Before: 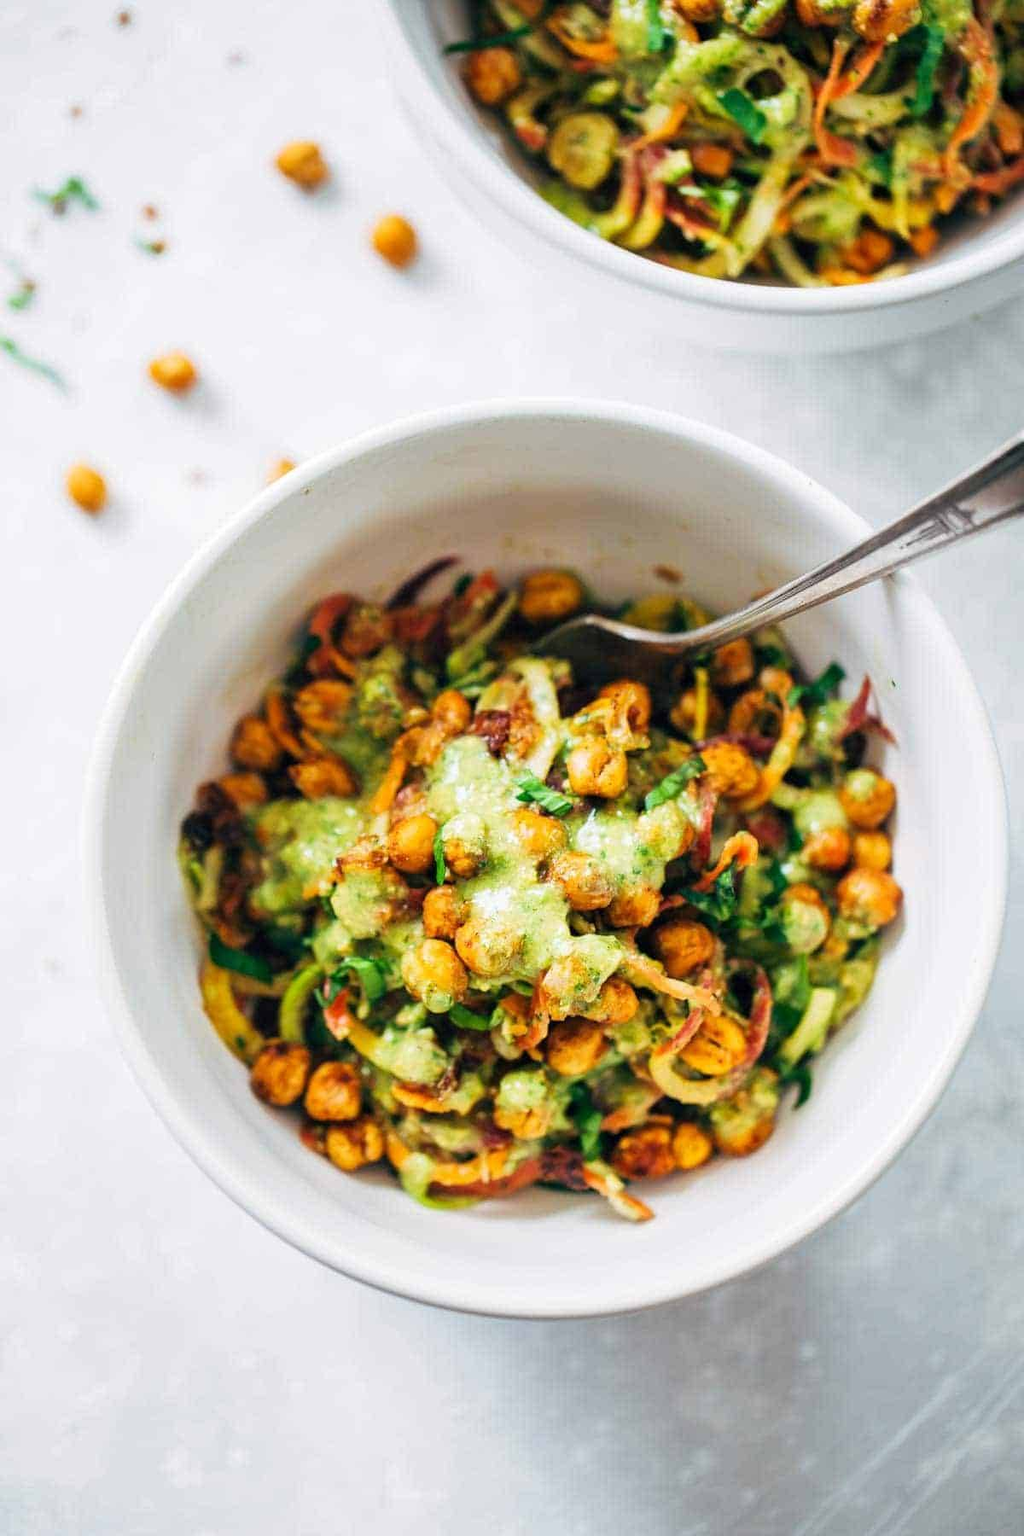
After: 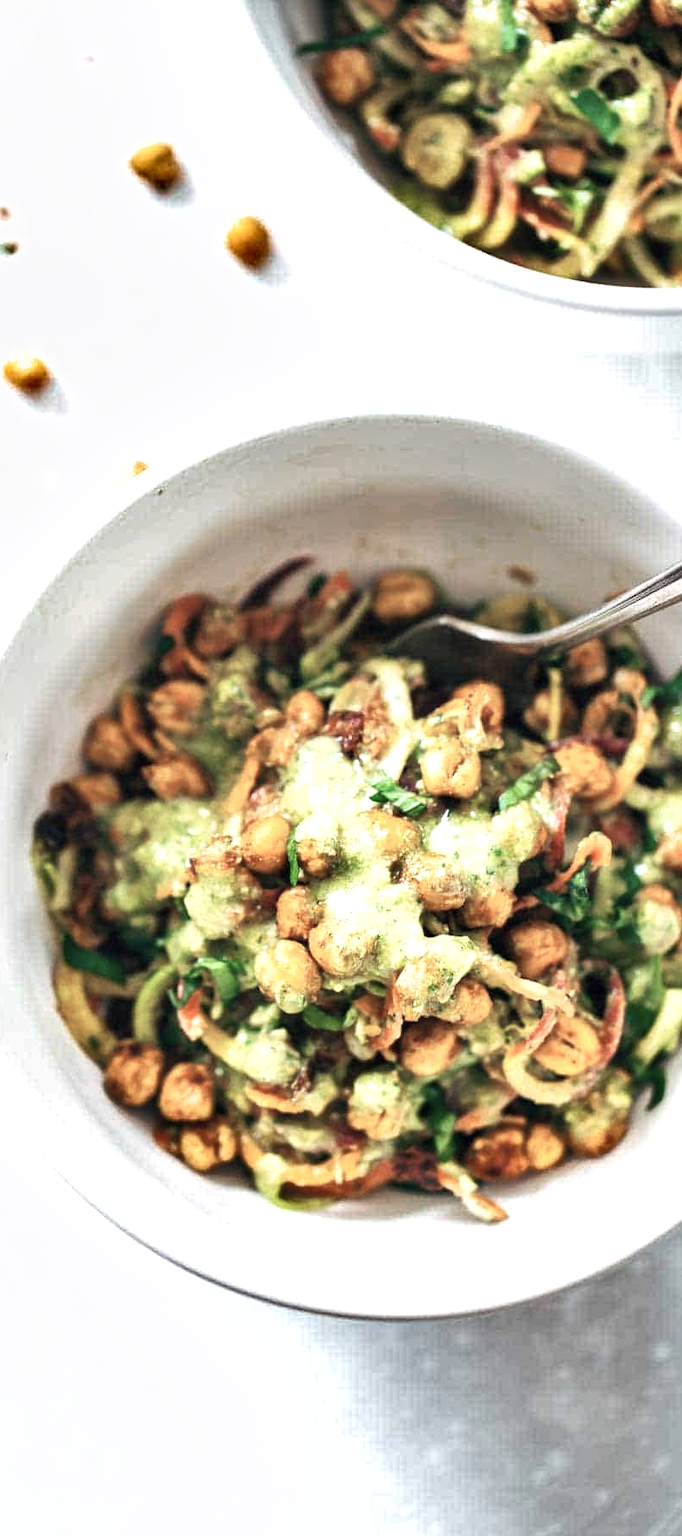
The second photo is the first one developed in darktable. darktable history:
crop and rotate: left 14.385%, right 18.948%
color zones: curves: ch0 [(0, 0.559) (0.153, 0.551) (0.229, 0.5) (0.429, 0.5) (0.571, 0.5) (0.714, 0.5) (0.857, 0.5) (1, 0.559)]; ch1 [(0, 0.417) (0.112, 0.336) (0.213, 0.26) (0.429, 0.34) (0.571, 0.35) (0.683, 0.331) (0.857, 0.344) (1, 0.417)]
shadows and highlights: shadows 43.71, white point adjustment -1.46, soften with gaussian
exposure: black level correction 0, exposure 0.6 EV, compensate exposure bias true, compensate highlight preservation false
